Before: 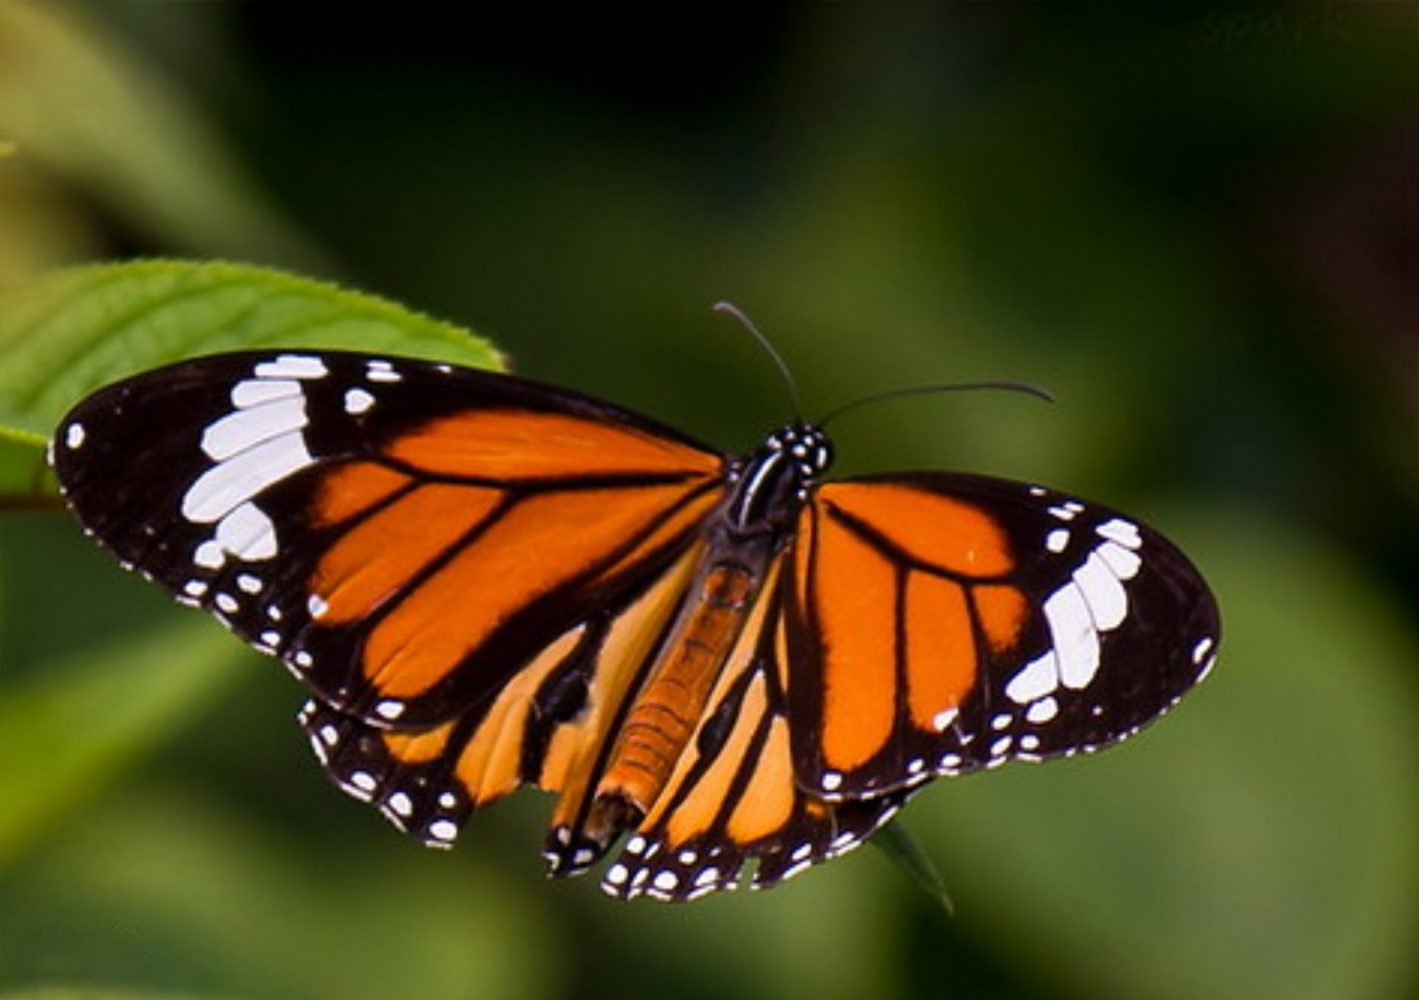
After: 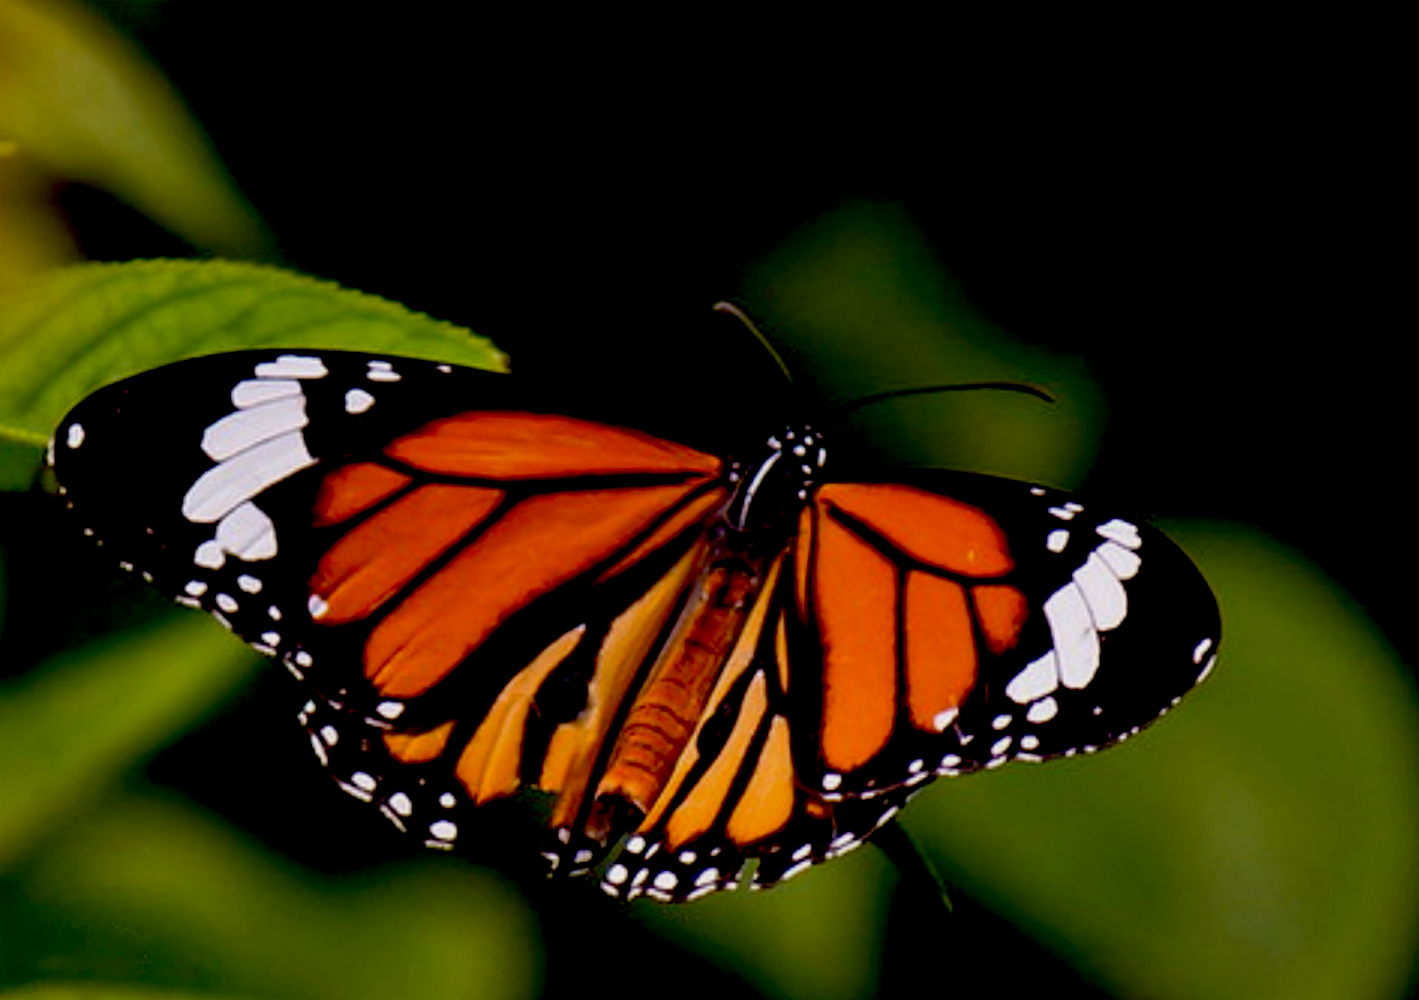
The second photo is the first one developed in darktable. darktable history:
exposure: black level correction 0.046, exposure -0.228 EV, compensate highlight preservation false
color balance: mode lift, gamma, gain (sRGB), lift [1, 0.99, 1.01, 0.992], gamma [1, 1.037, 0.974, 0.963]
